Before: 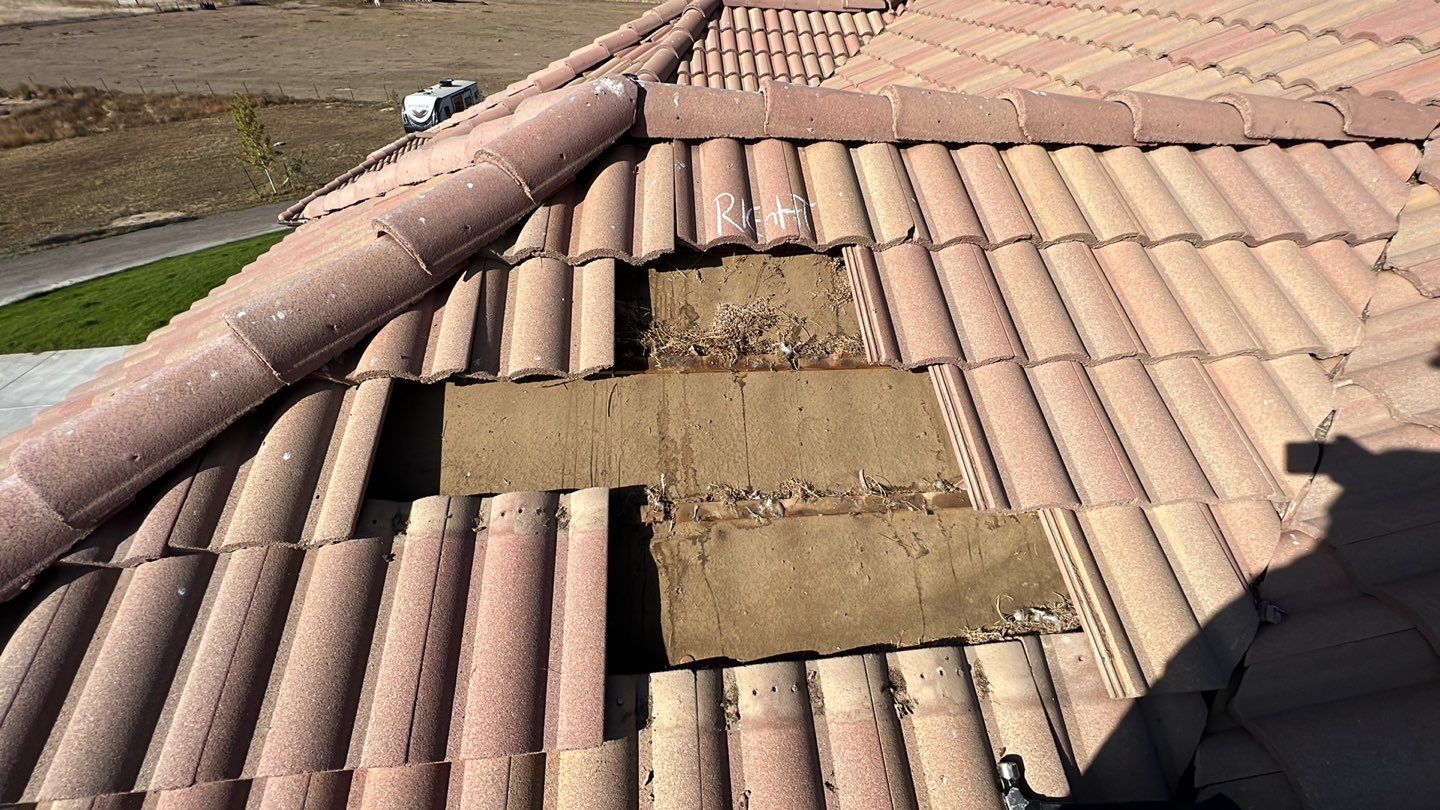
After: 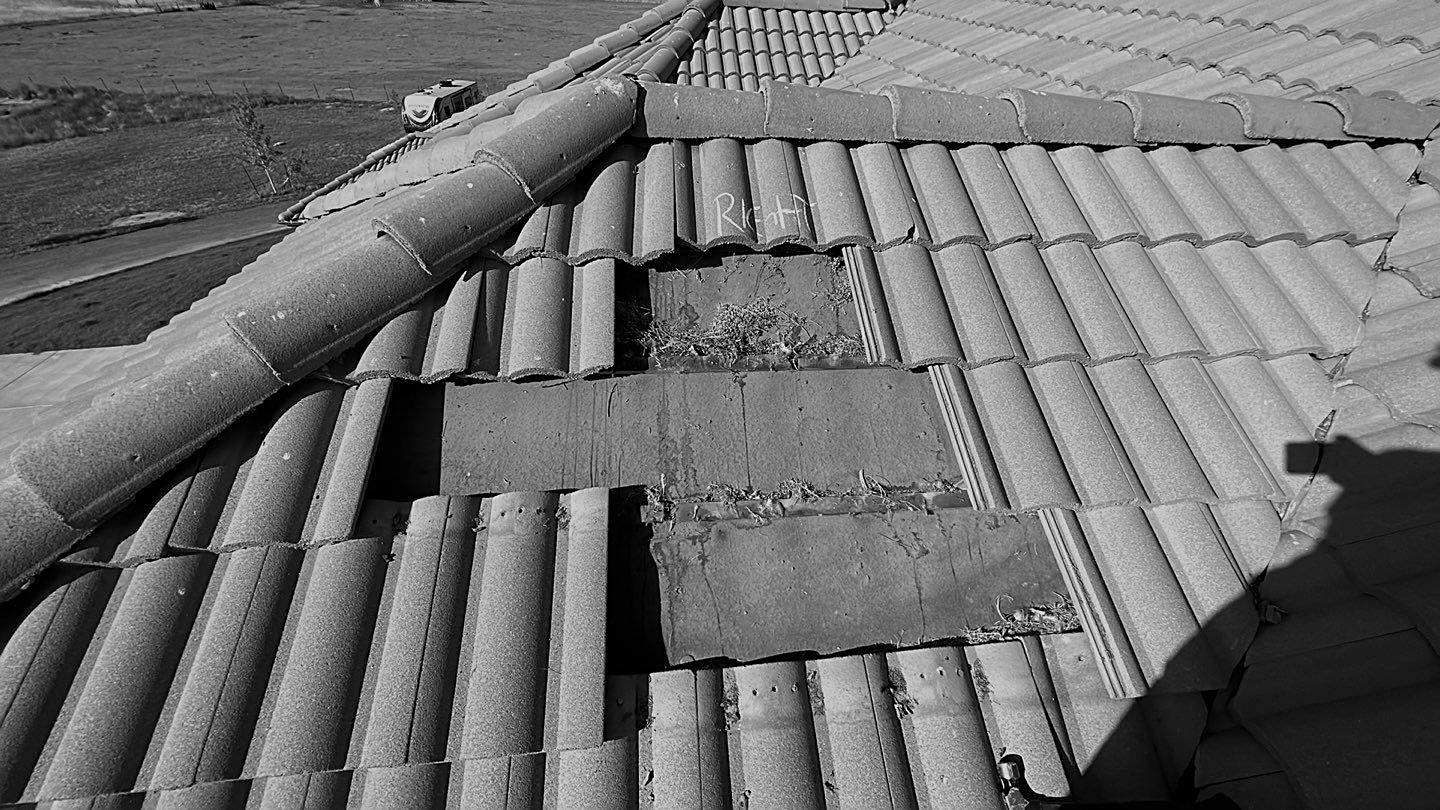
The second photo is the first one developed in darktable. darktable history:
monochrome: a 79.32, b 81.83, size 1.1
sharpen: on, module defaults
